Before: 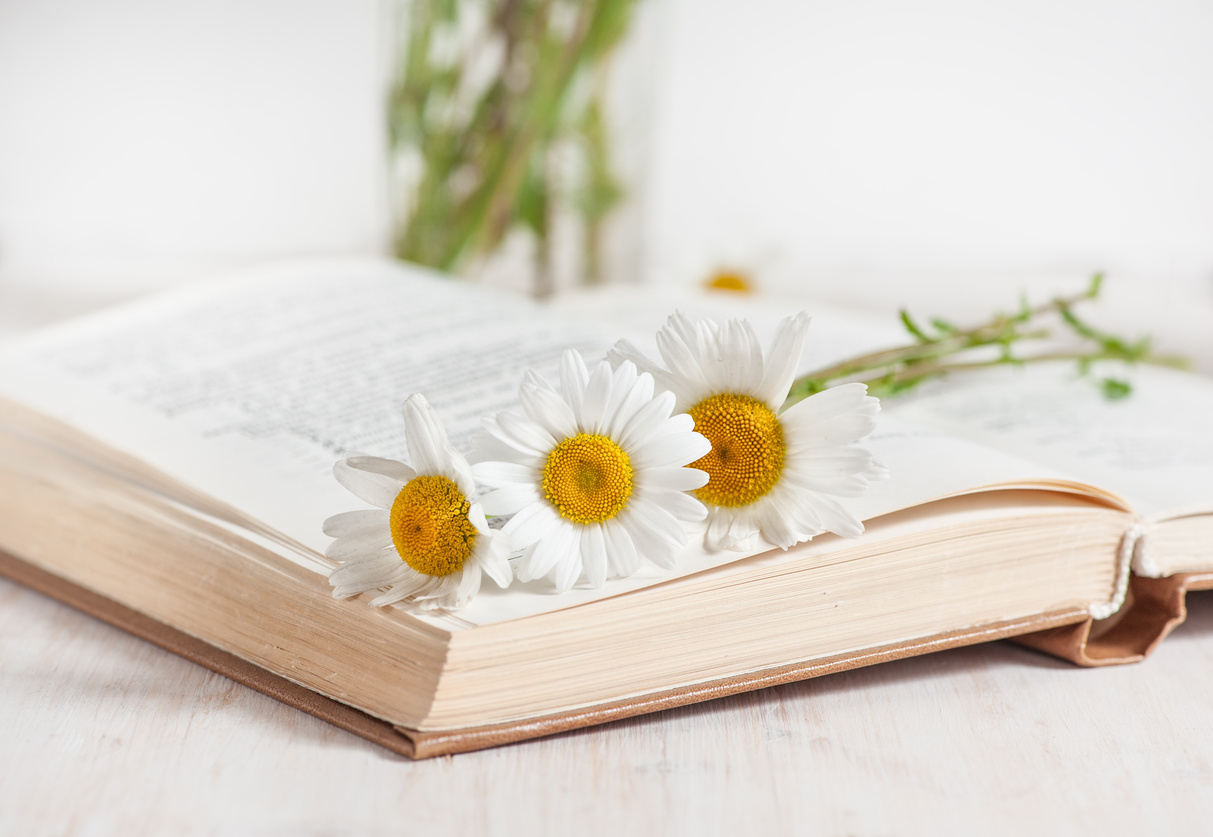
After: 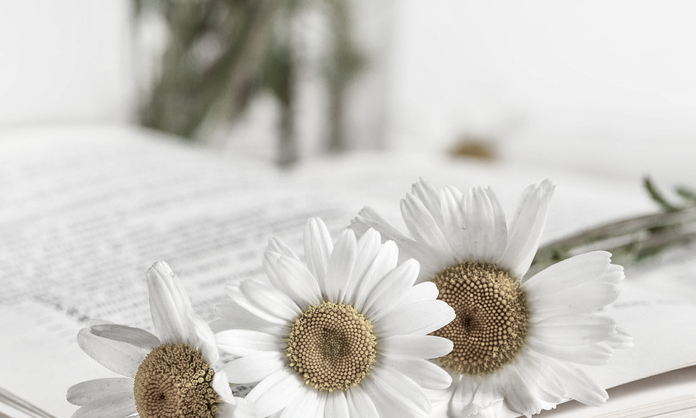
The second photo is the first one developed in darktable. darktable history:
contrast brightness saturation: contrast 0.132, brightness -0.227, saturation 0.136
crop: left 21.157%, top 15.797%, right 21.4%, bottom 34.187%
local contrast: on, module defaults
color correction: highlights b* 0.039, saturation 0.262
